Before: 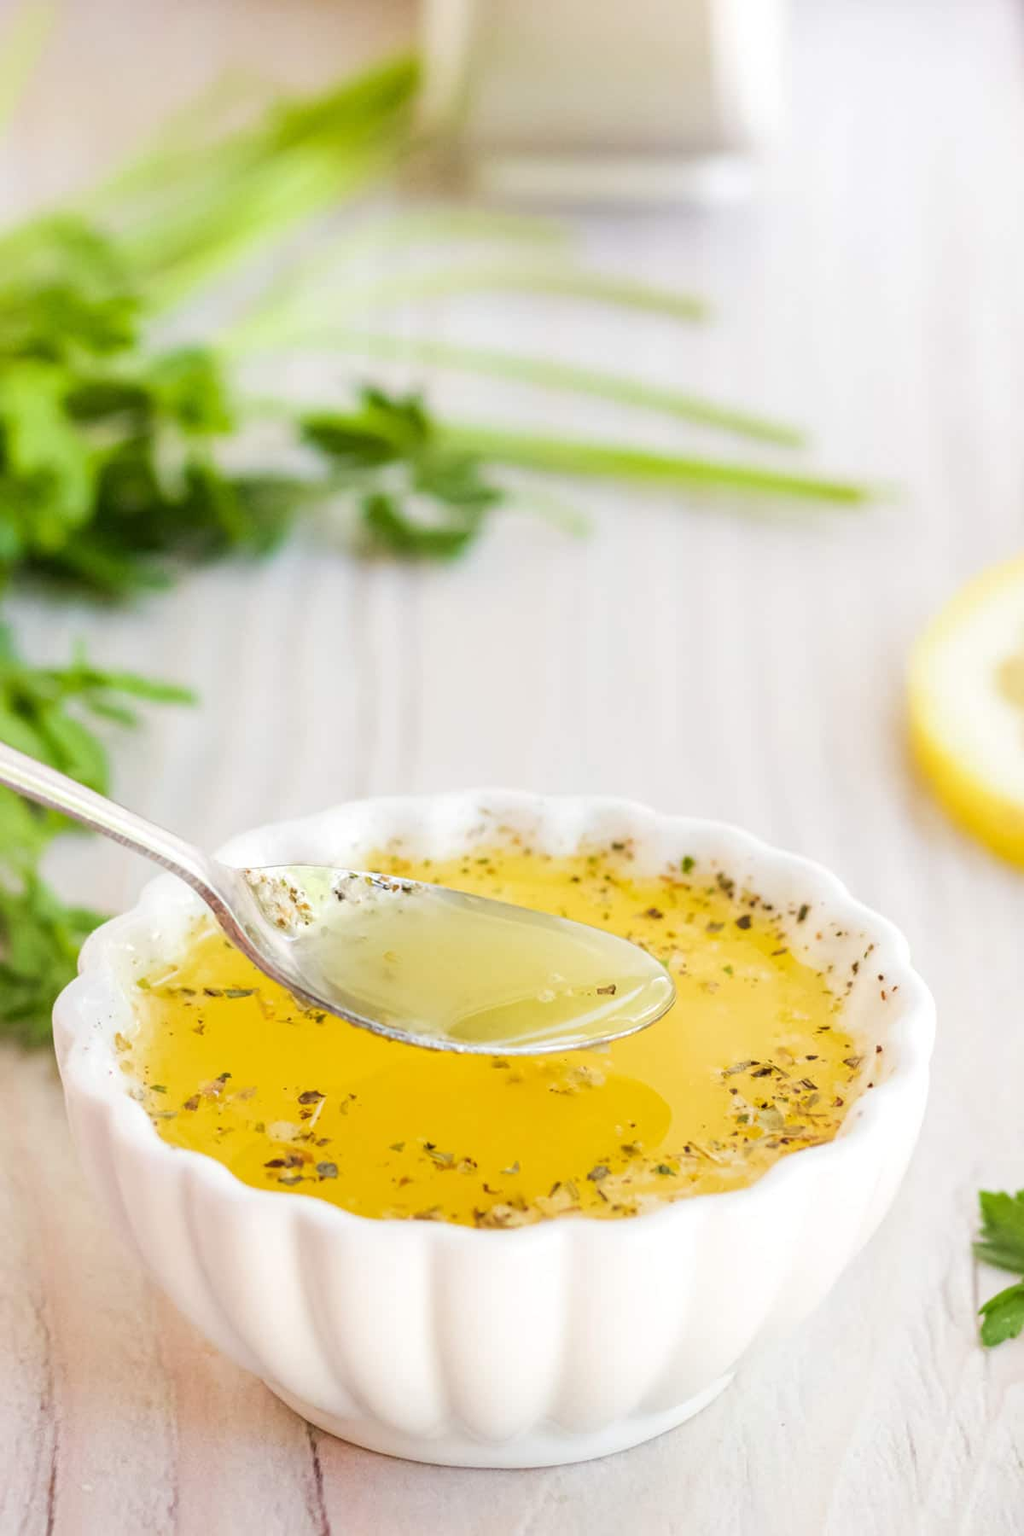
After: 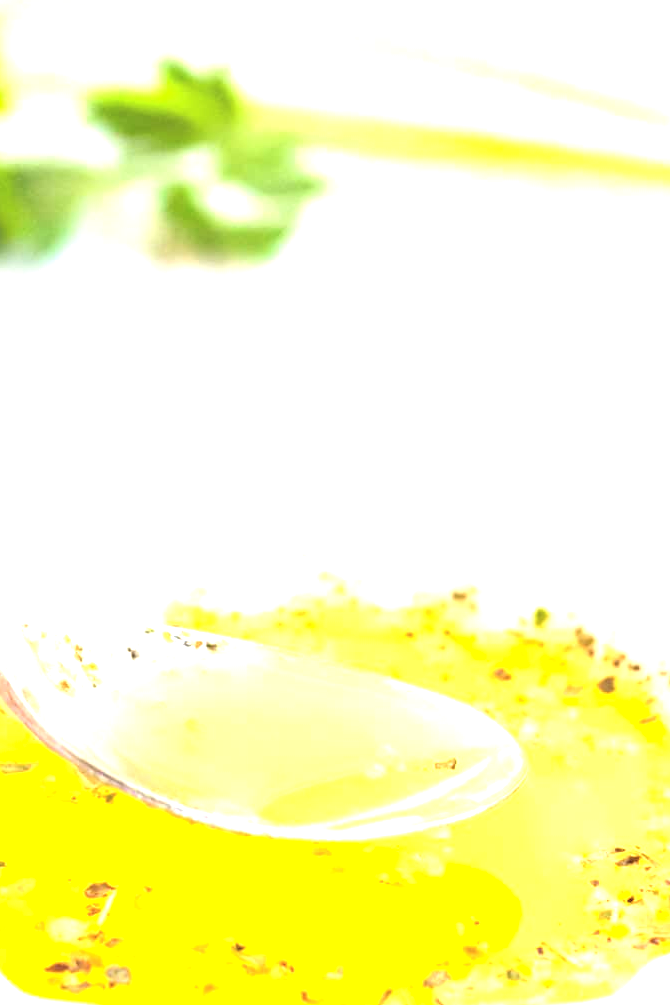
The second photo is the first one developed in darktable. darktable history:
contrast brightness saturation: brightness 0.13
crop and rotate: left 22.13%, top 22.054%, right 22.026%, bottom 22.102%
exposure: black level correction 0, exposure 1.5 EV, compensate exposure bias true, compensate highlight preservation false
